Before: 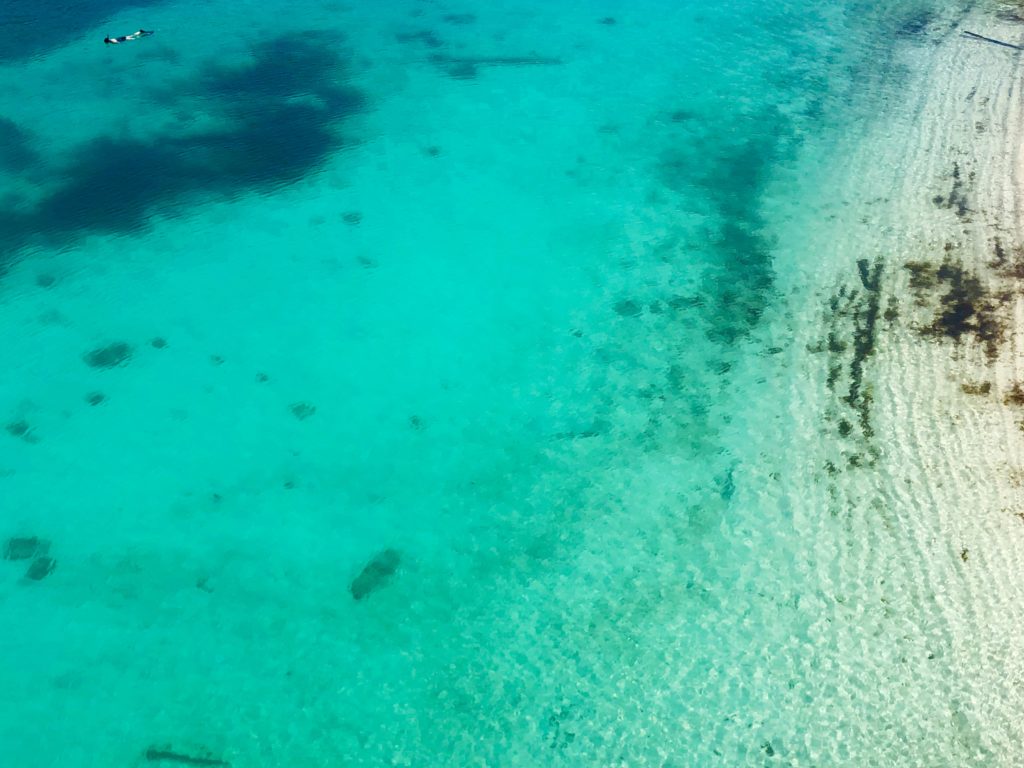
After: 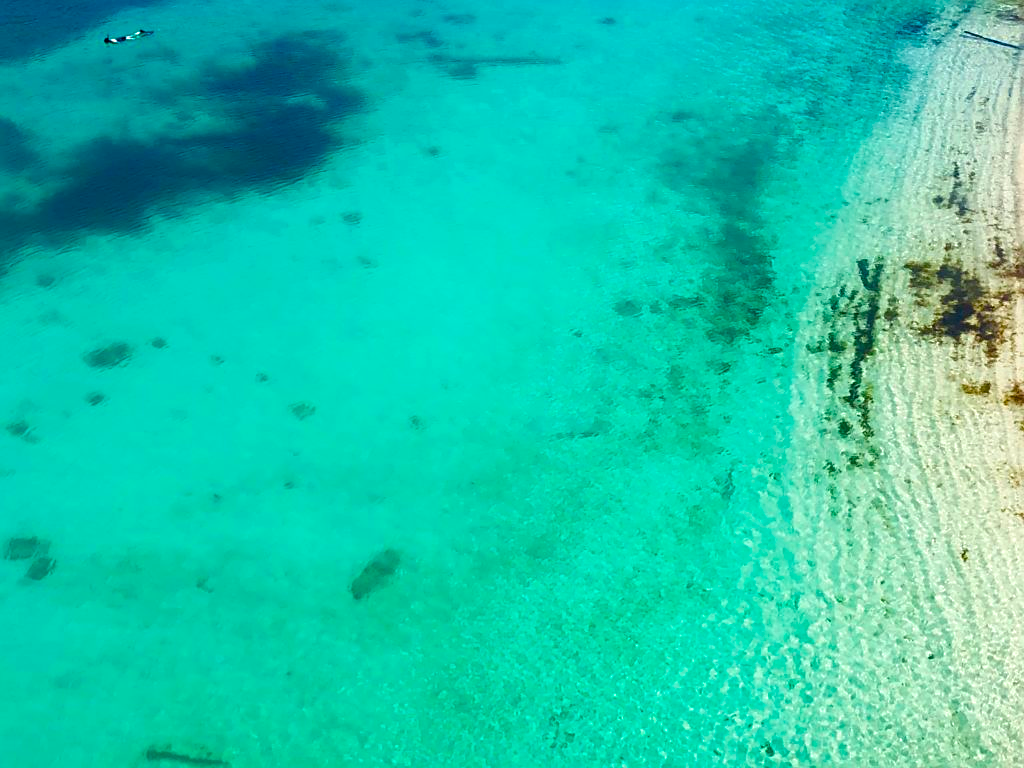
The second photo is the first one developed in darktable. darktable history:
velvia: strength 32%, mid-tones bias 0.2
sharpen: on, module defaults
